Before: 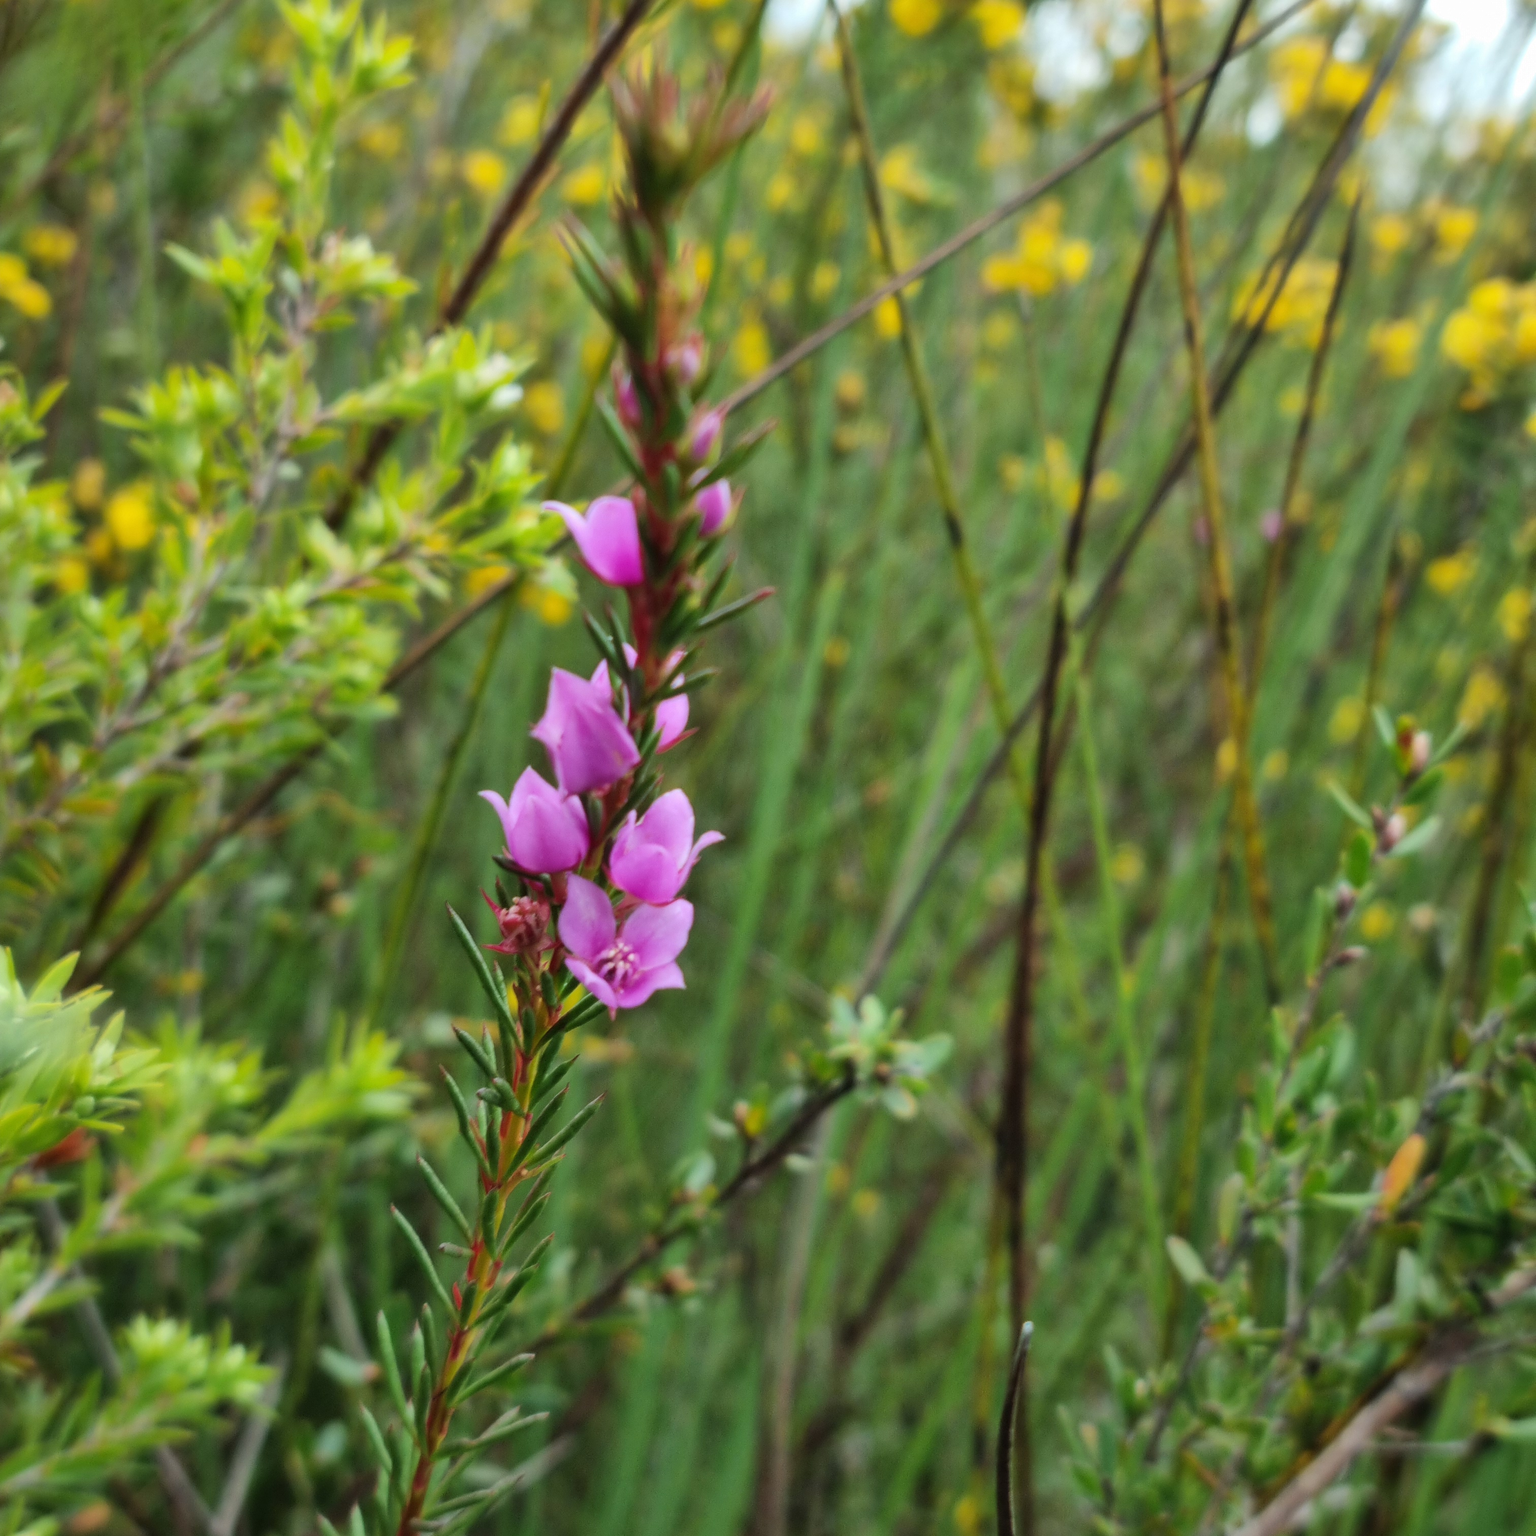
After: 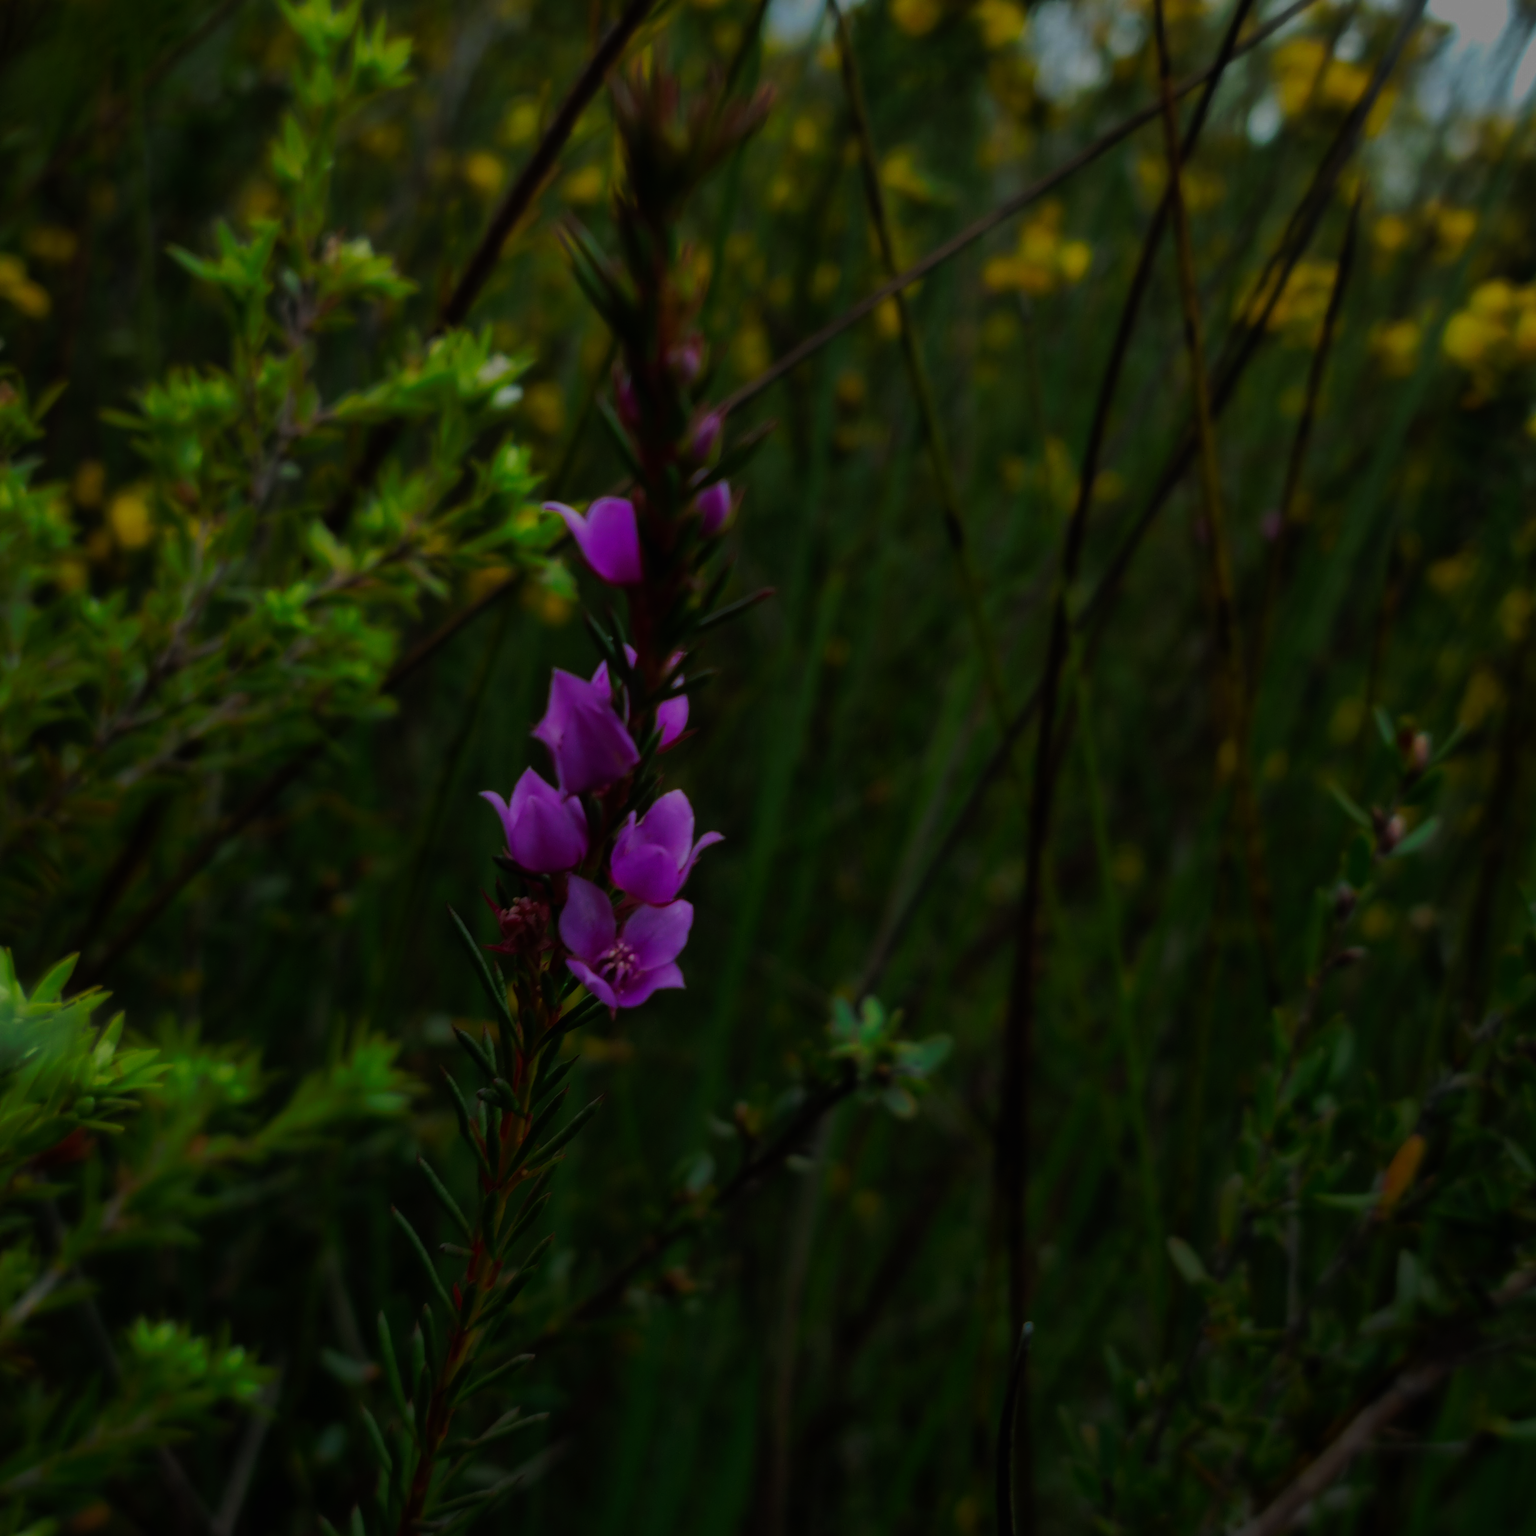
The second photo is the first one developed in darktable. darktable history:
tone equalizer: -8 EV -2 EV, -7 EV -2 EV, -6 EV -2 EV, -5 EV -2 EV, -4 EV -2 EV, -3 EV -2 EV, -2 EV -2 EV, -1 EV -1.63 EV, +0 EV -2 EV
shadows and highlights: shadows -23.08, highlights 46.15, soften with gaussian
tone curve: curves: ch0 [(0, 0) (0.003, 0.006) (0.011, 0.006) (0.025, 0.008) (0.044, 0.014) (0.069, 0.02) (0.1, 0.025) (0.136, 0.037) (0.177, 0.053) (0.224, 0.086) (0.277, 0.13) (0.335, 0.189) (0.399, 0.253) (0.468, 0.375) (0.543, 0.521) (0.623, 0.671) (0.709, 0.789) (0.801, 0.841) (0.898, 0.889) (1, 1)], preserve colors none
